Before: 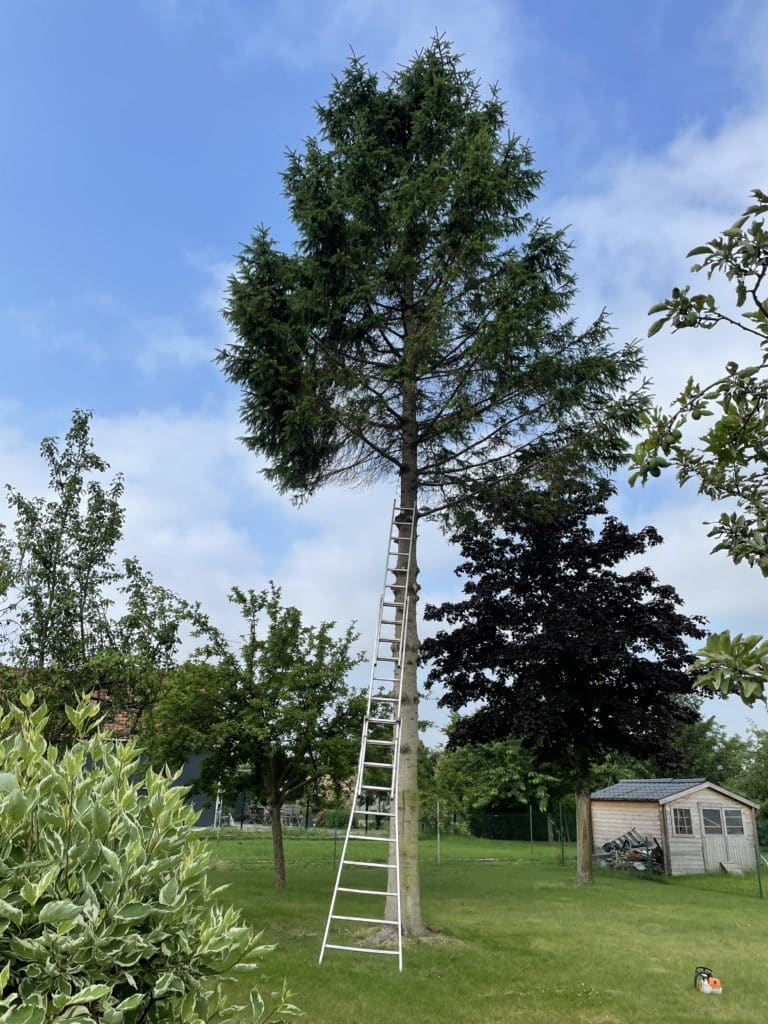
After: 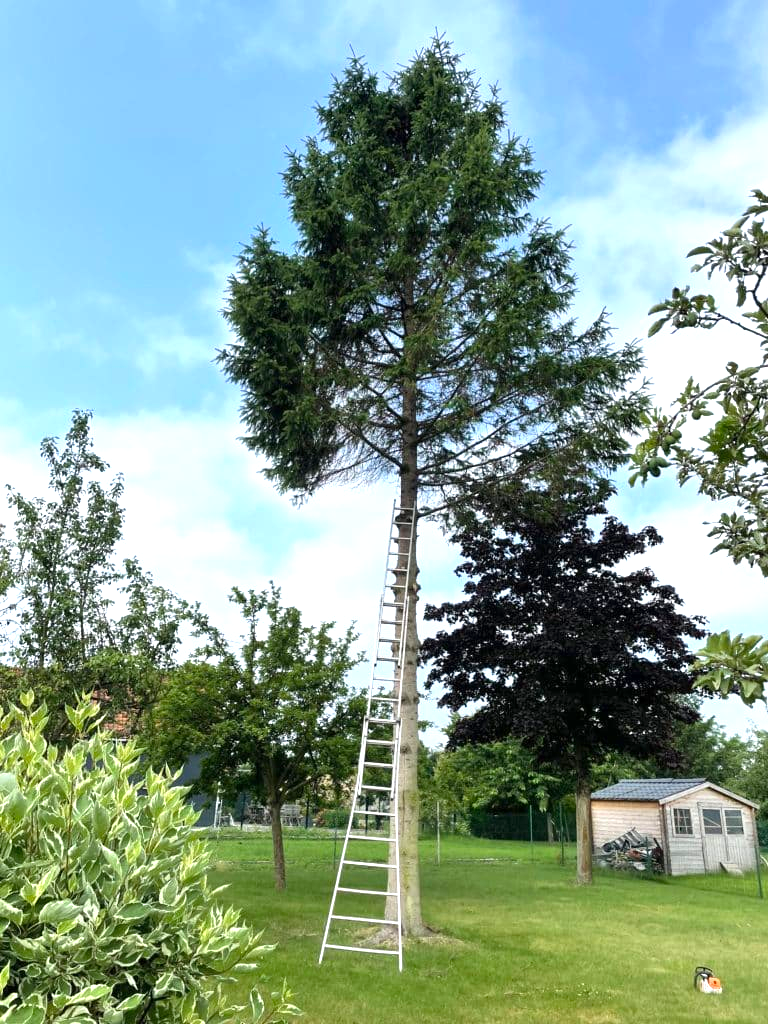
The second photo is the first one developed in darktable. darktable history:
exposure: exposure 0.815 EV, compensate highlight preservation false
